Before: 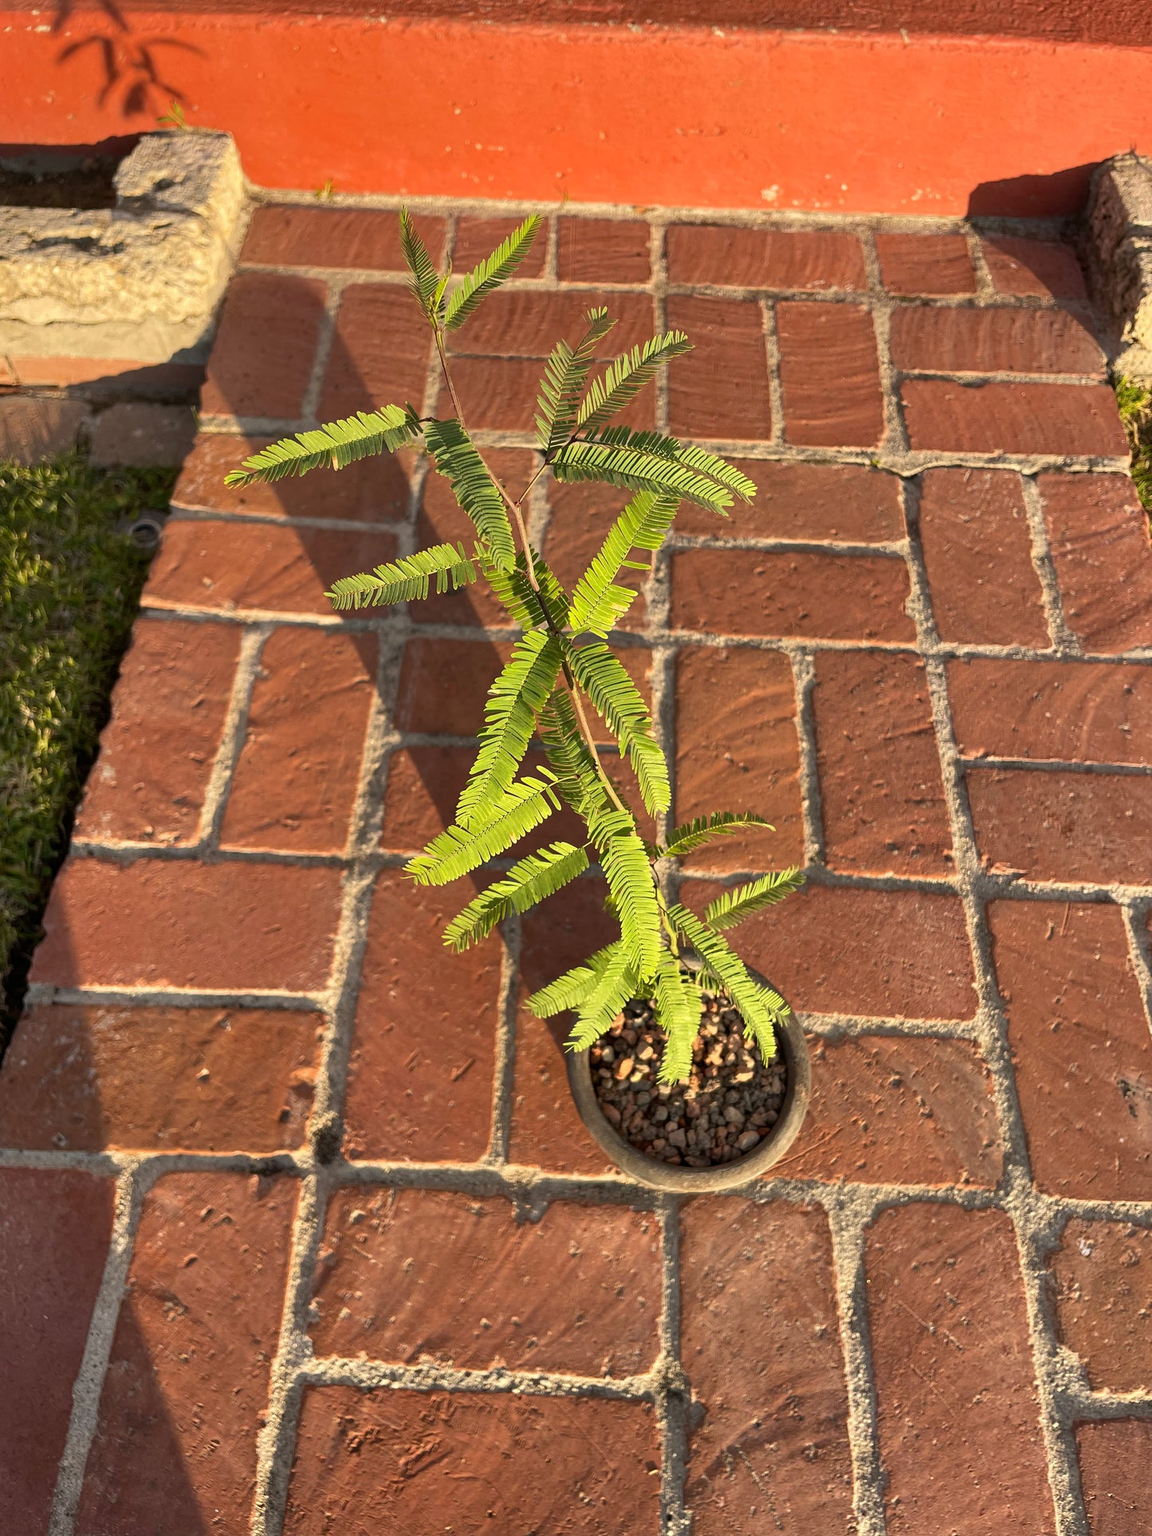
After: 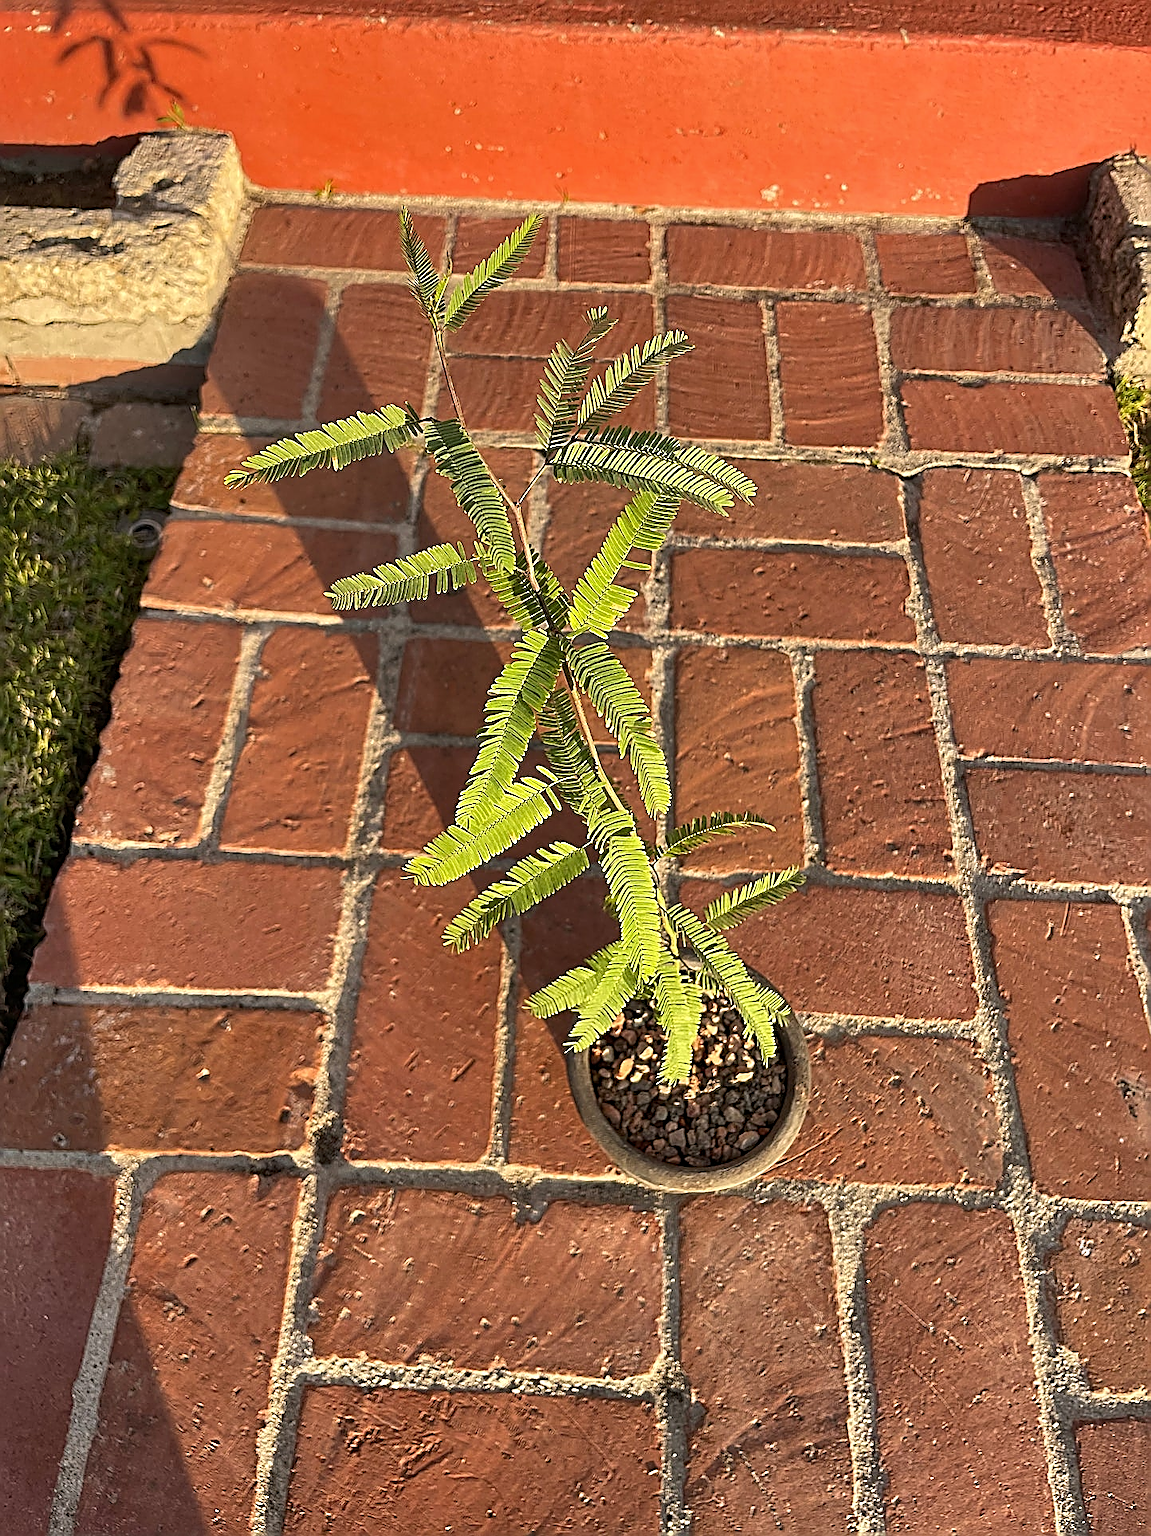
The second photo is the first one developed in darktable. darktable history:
sharpen: amount 1.861
shadows and highlights: radius 118.69, shadows 42.21, highlights -61.56, soften with gaussian
